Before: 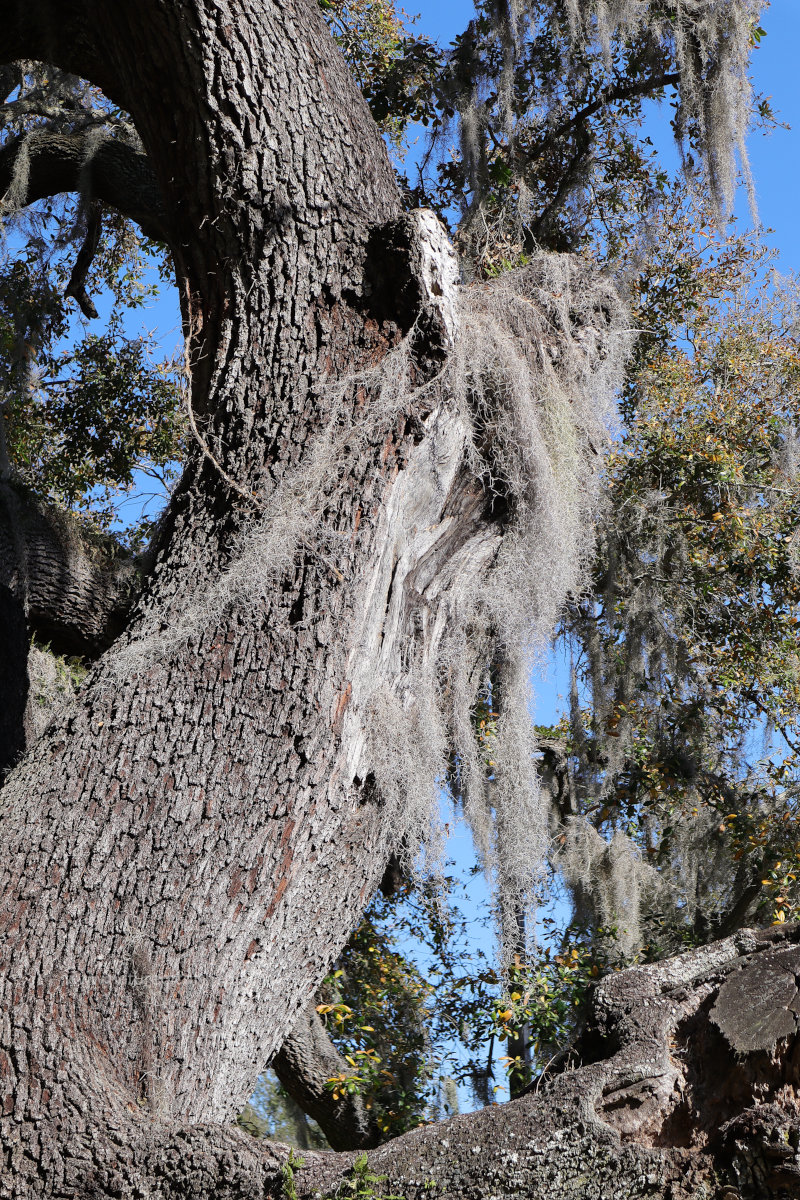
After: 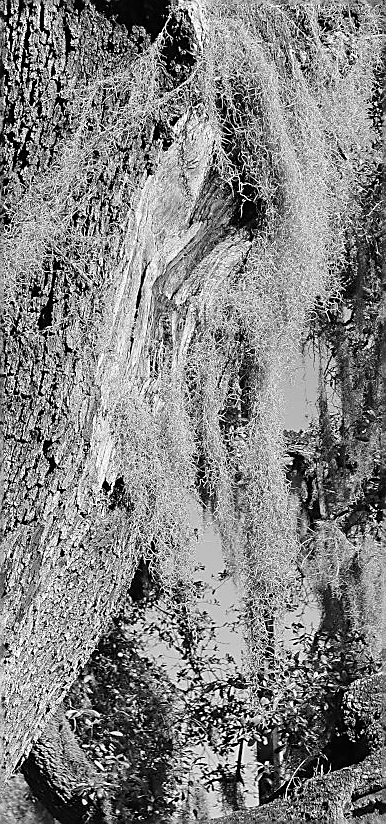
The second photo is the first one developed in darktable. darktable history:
crop: left 31.379%, top 24.658%, right 20.326%, bottom 6.628%
sharpen: radius 1.4, amount 1.25, threshold 0.7
monochrome: a 32, b 64, size 2.3
